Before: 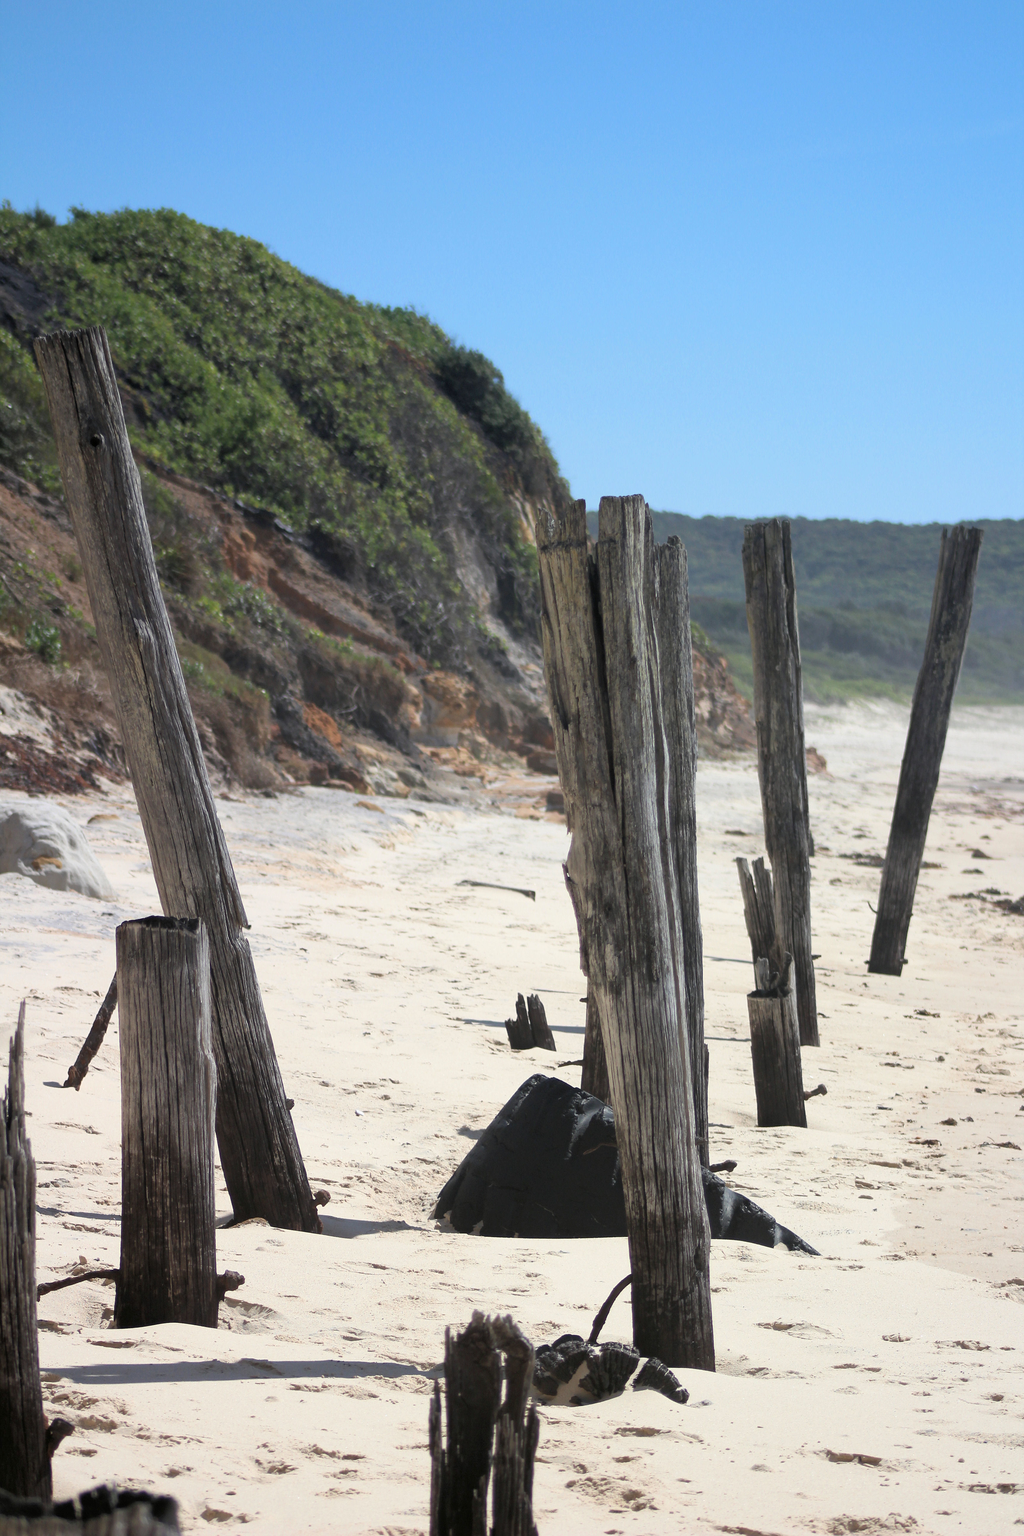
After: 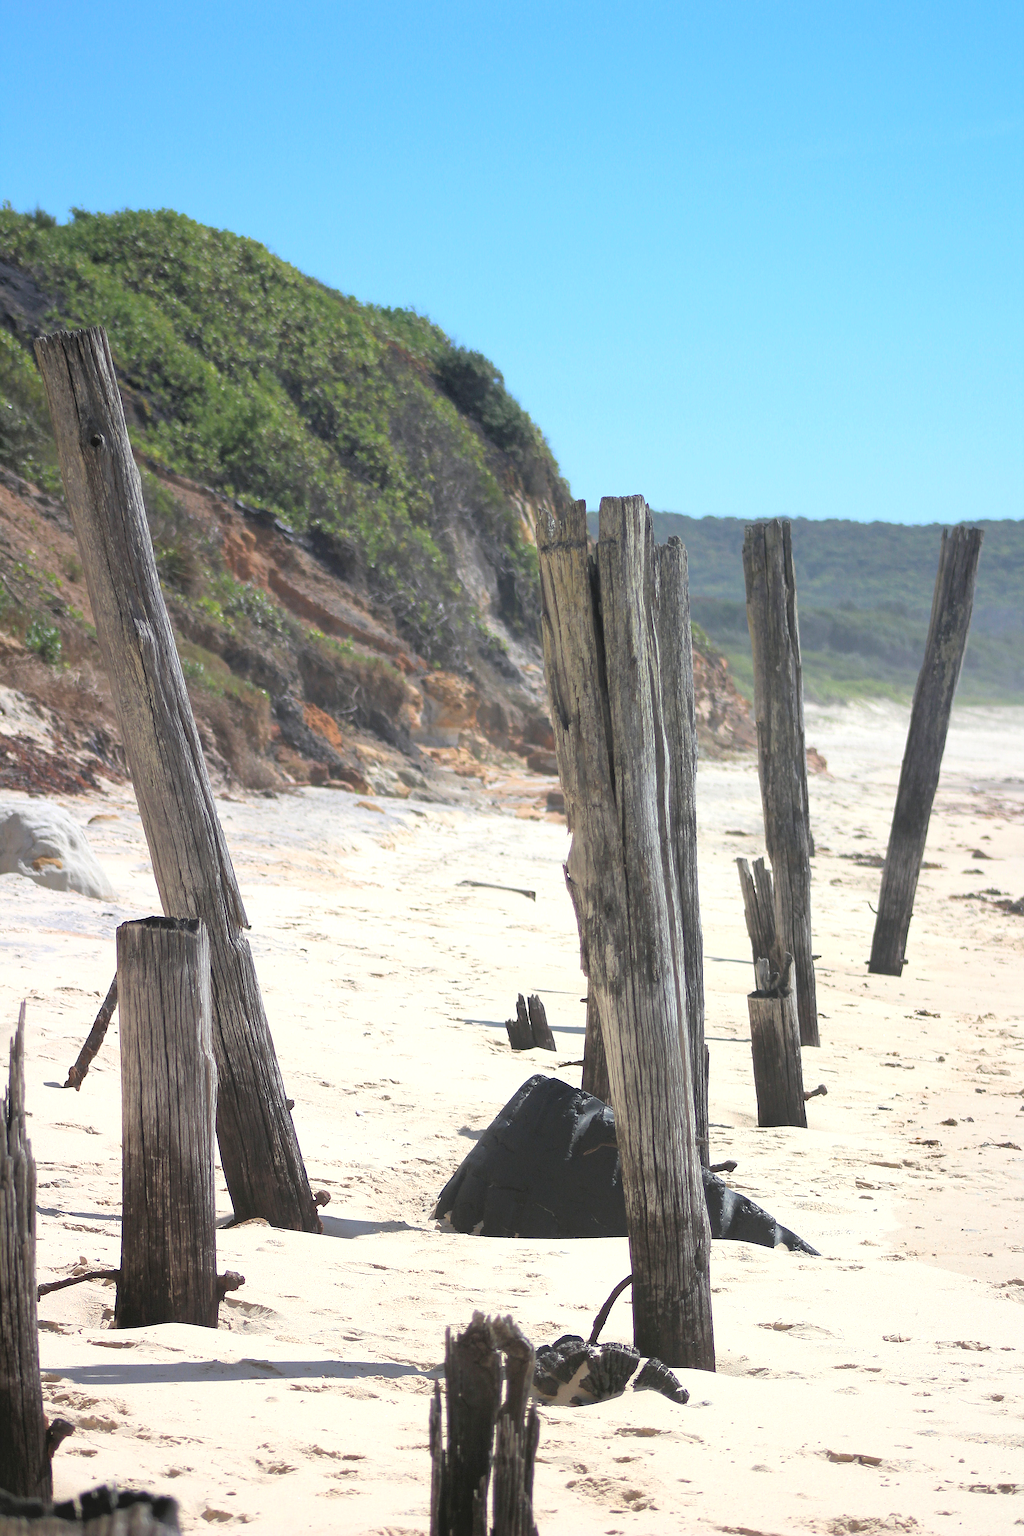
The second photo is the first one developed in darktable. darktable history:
exposure: exposure 0.515 EV, compensate highlight preservation false
sharpen: on, module defaults
contrast brightness saturation: contrast -0.1, brightness 0.05, saturation 0.08
